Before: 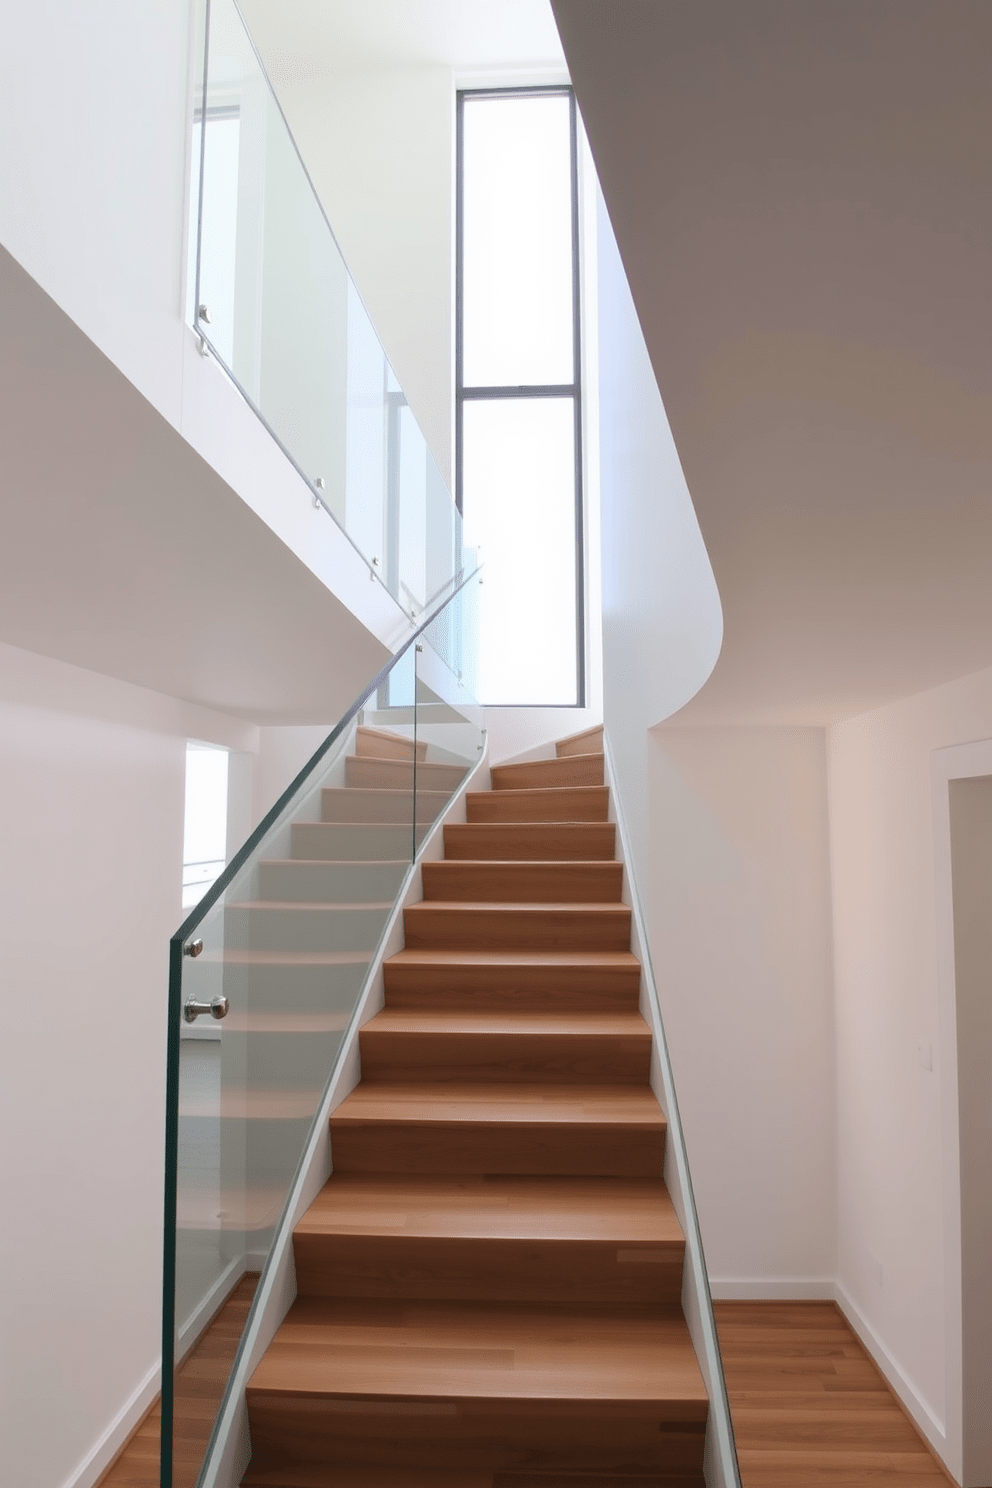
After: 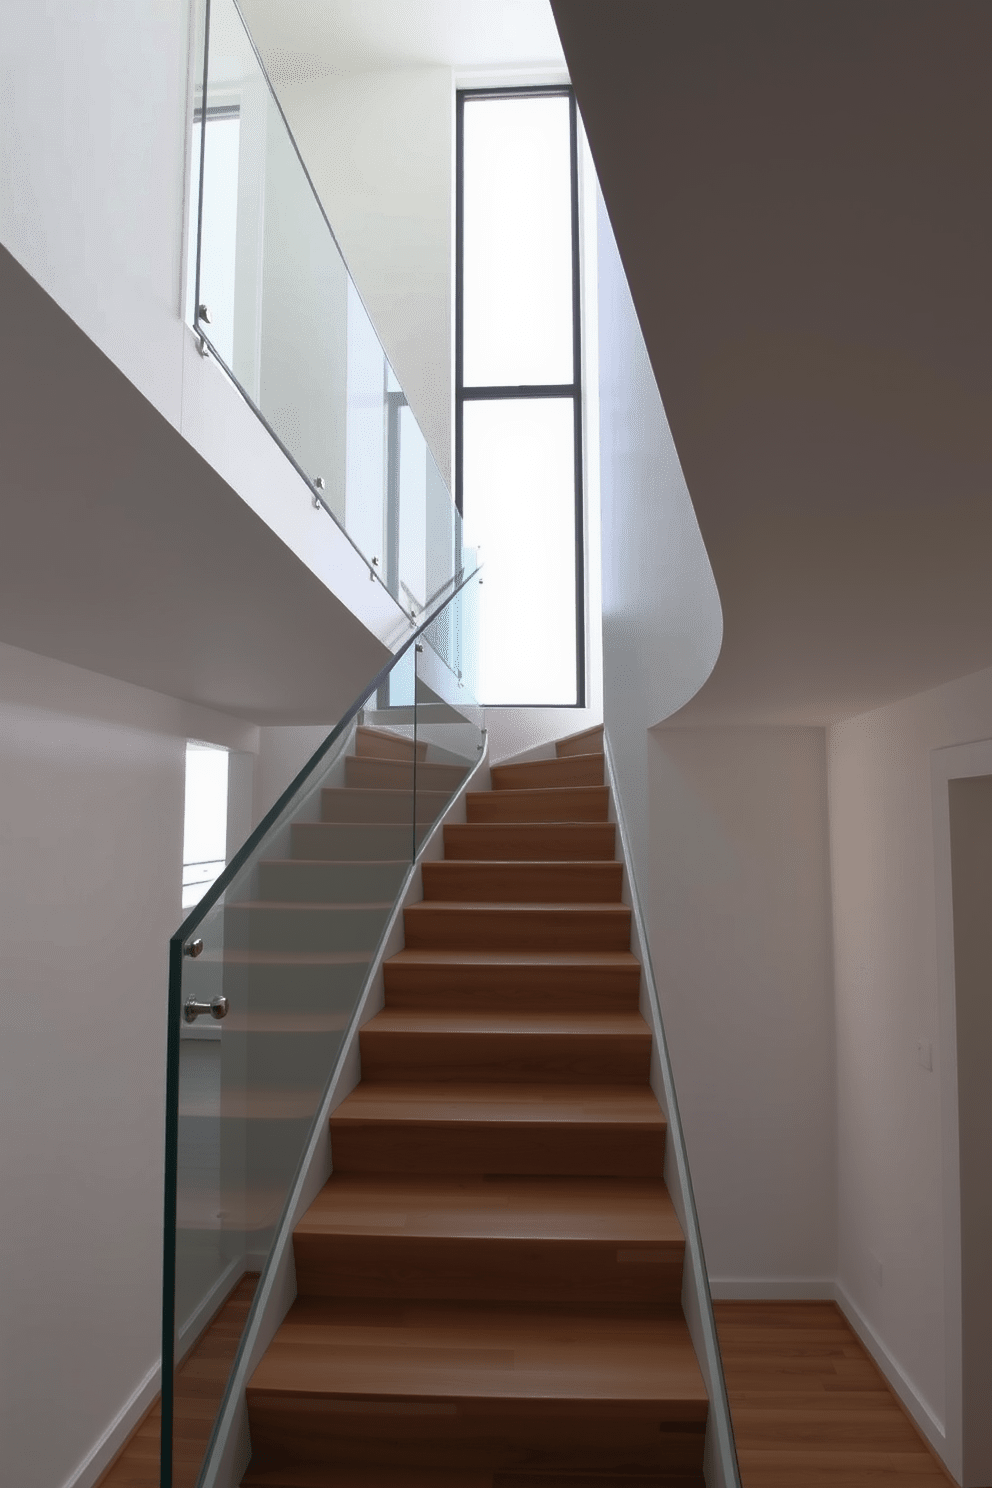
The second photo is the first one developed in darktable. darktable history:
base curve: curves: ch0 [(0, 0) (0.564, 0.291) (0.802, 0.731) (1, 1)]
